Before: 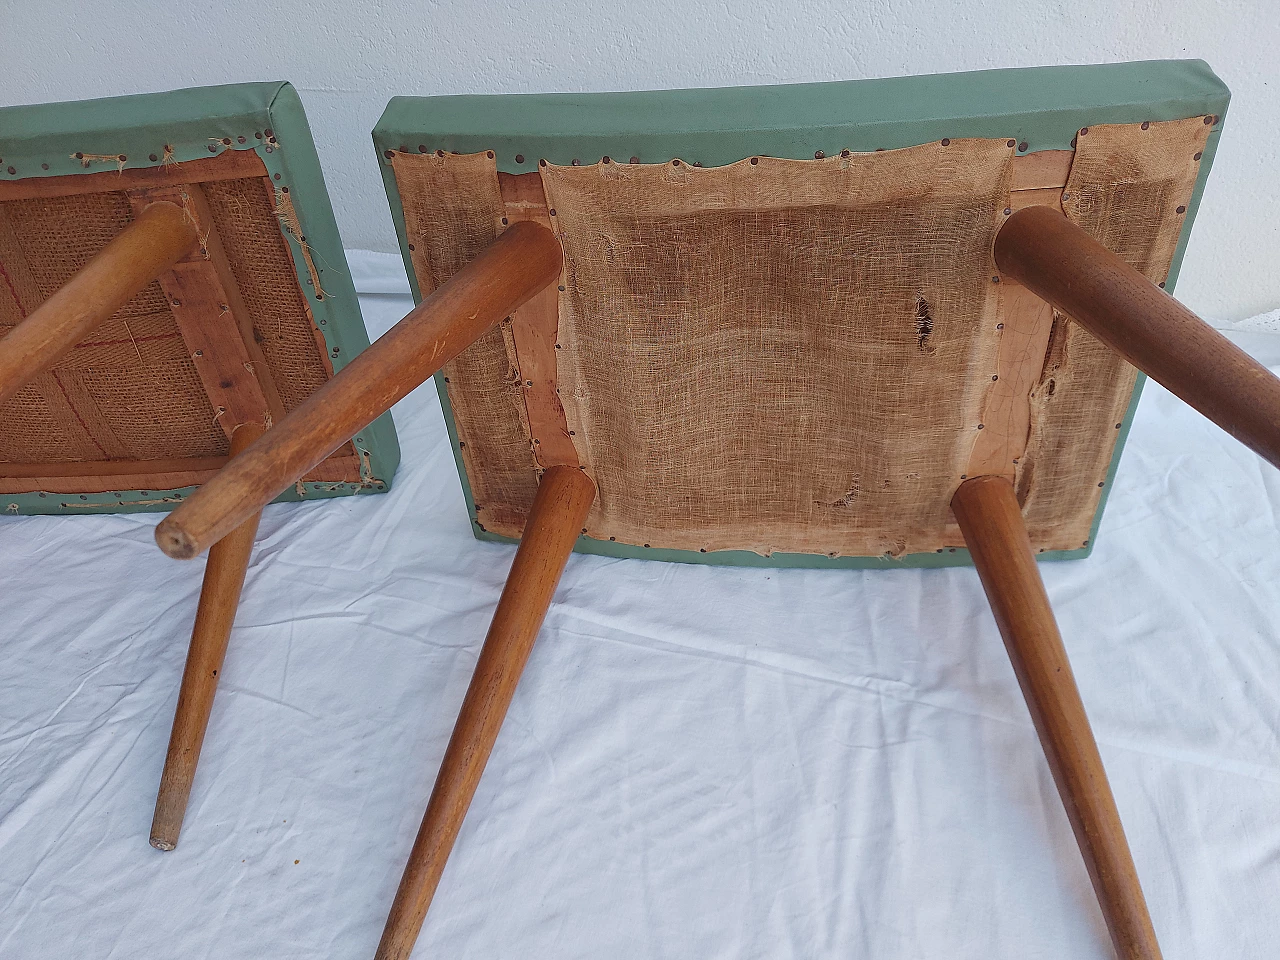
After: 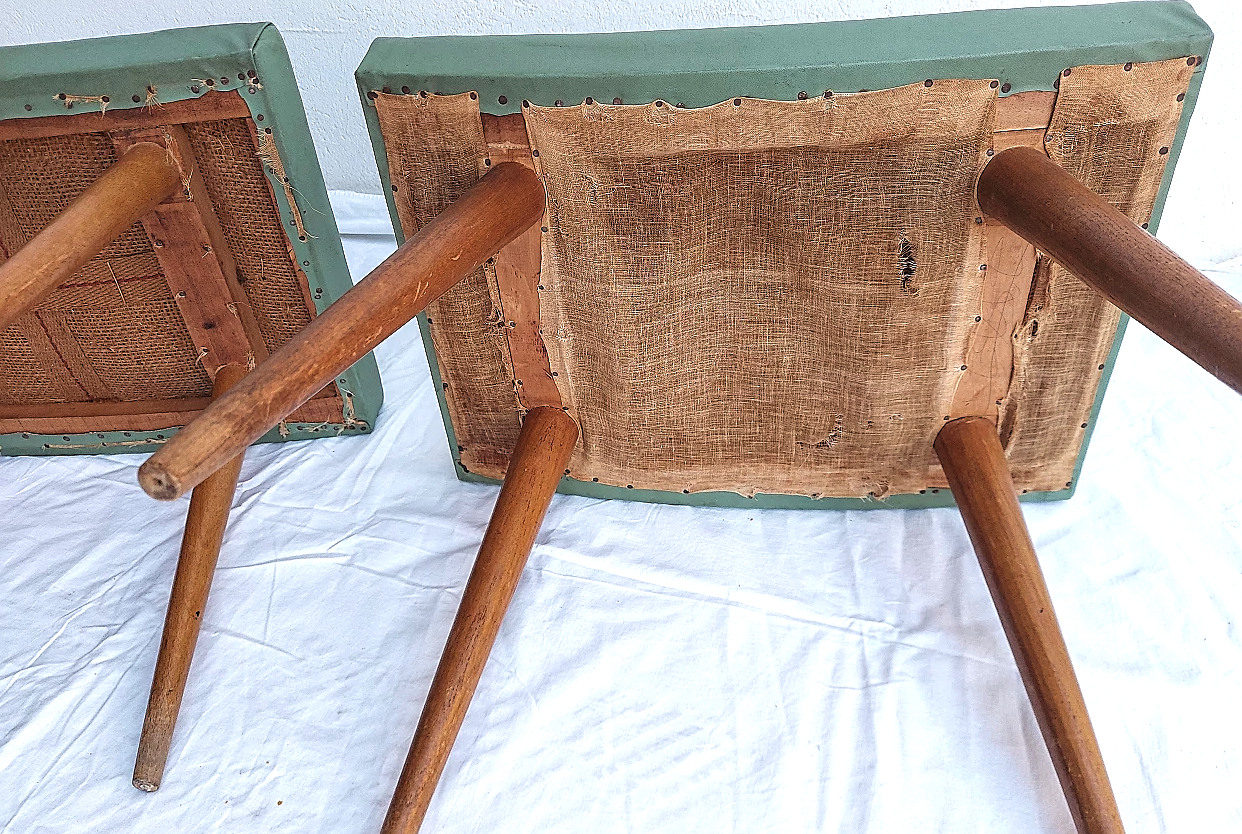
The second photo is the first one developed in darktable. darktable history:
sharpen: on, module defaults
exposure: black level correction 0.001, exposure 0.499 EV, compensate highlight preservation false
crop: left 1.391%, top 6.175%, right 1.545%, bottom 6.923%
tone equalizer: on, module defaults
local contrast: on, module defaults
levels: levels [0.062, 0.494, 0.925]
